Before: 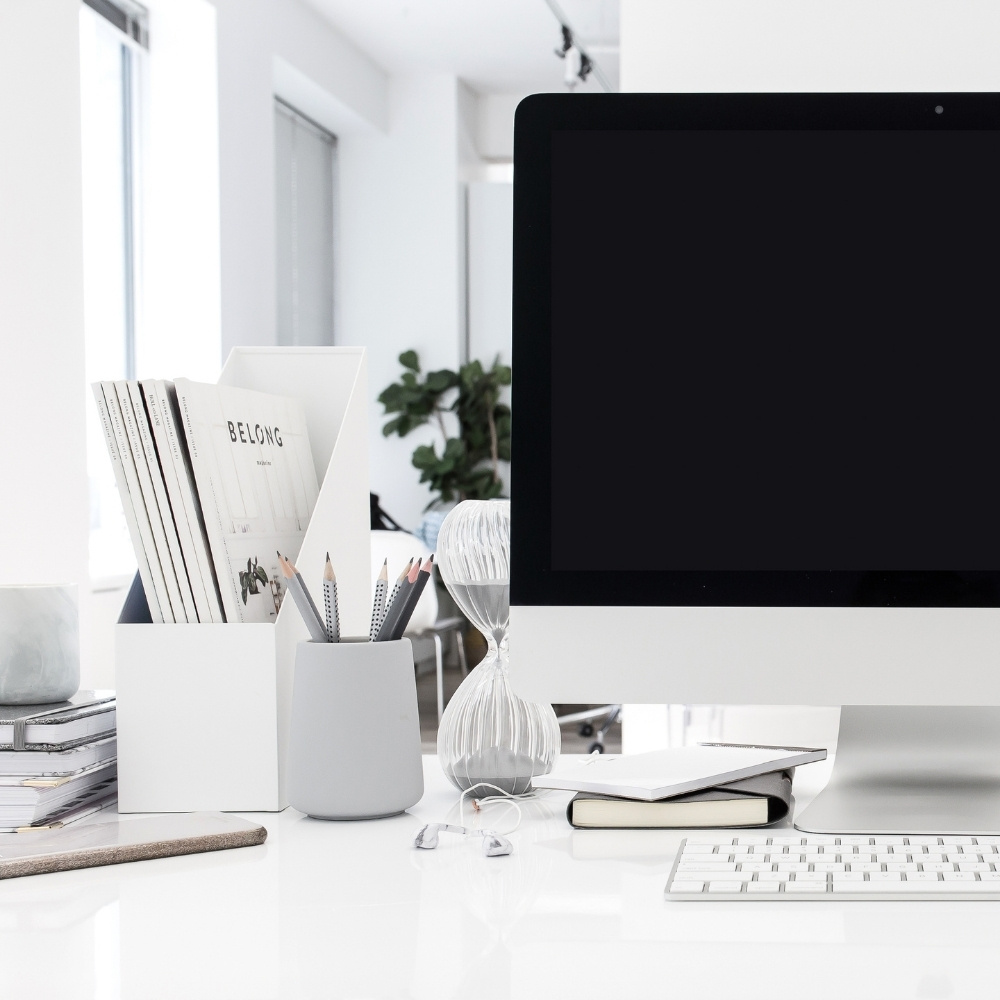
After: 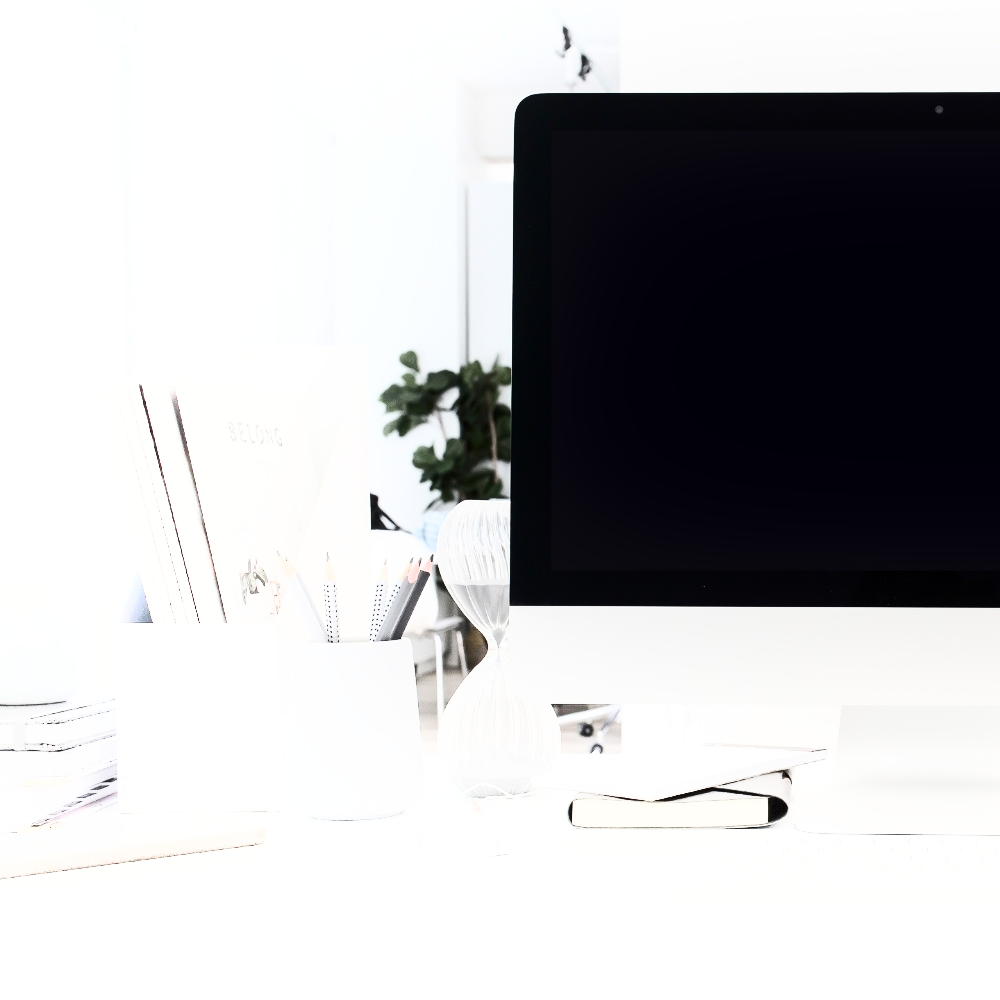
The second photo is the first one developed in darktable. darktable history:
shadows and highlights: shadows -90, highlights 90, soften with gaussian
contrast brightness saturation: contrast 0.39, brightness 0.1
